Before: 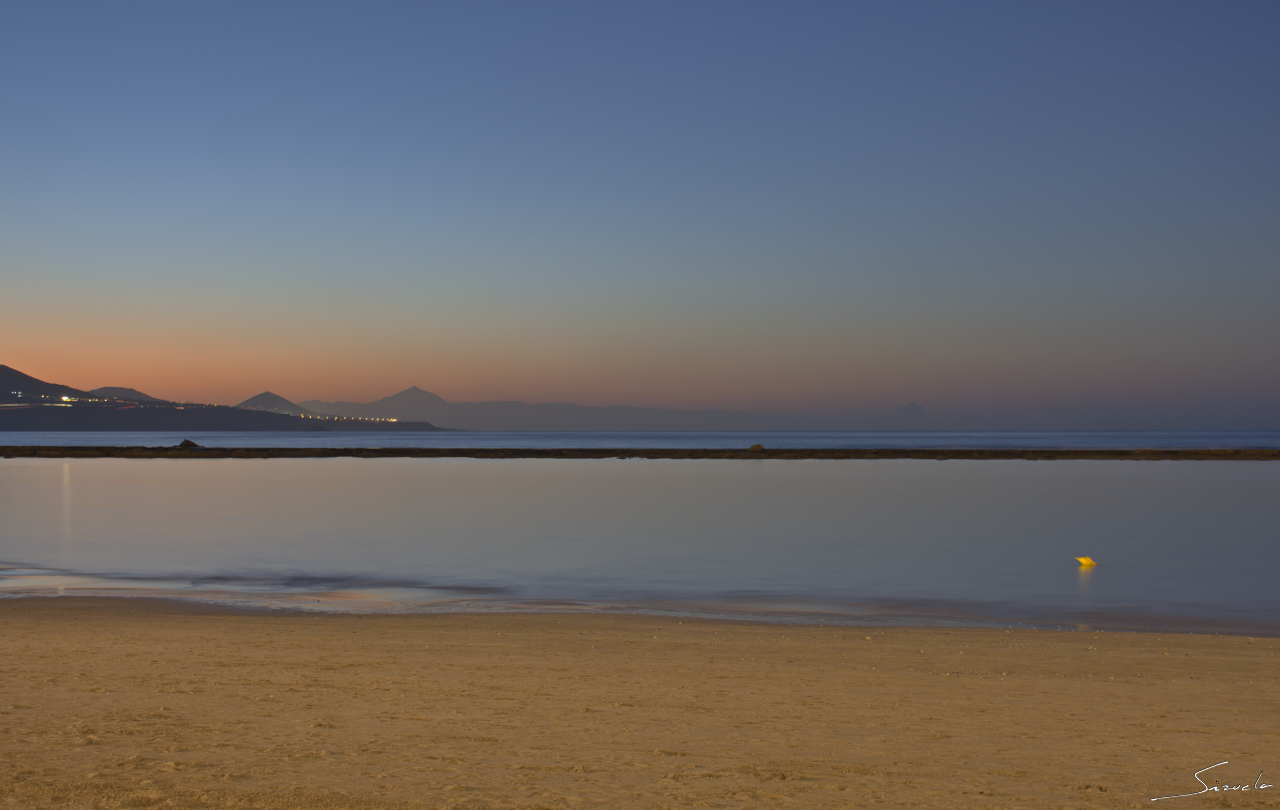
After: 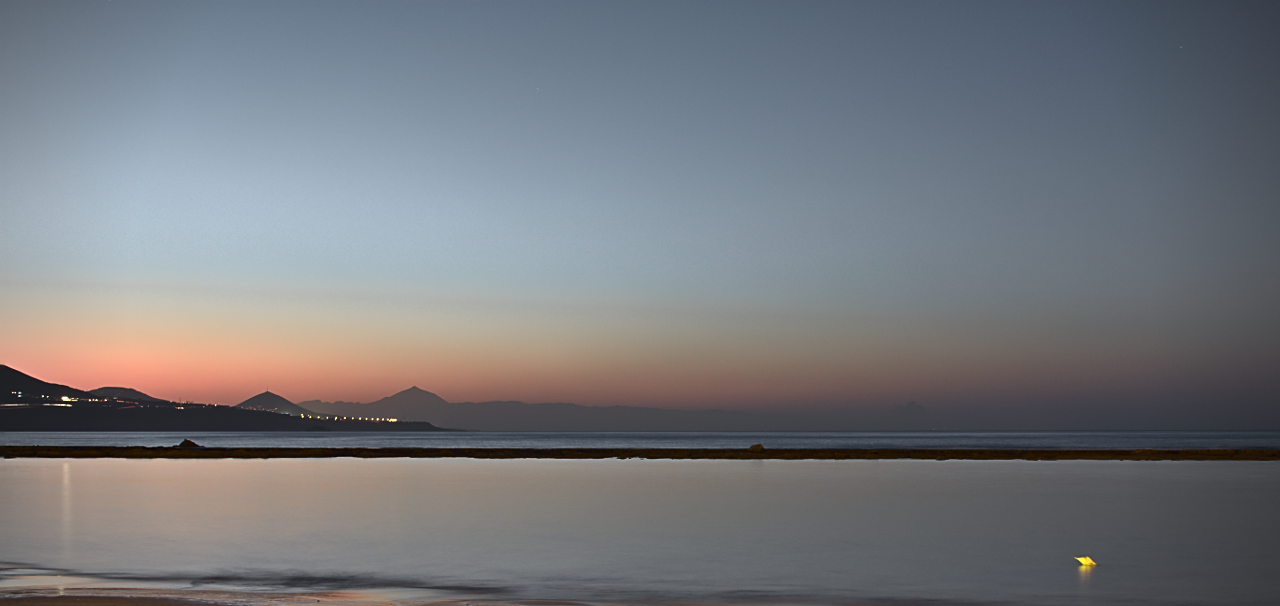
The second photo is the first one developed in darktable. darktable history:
crop: bottom 24.981%
sharpen: amount 0.497
vignetting: on, module defaults
contrast brightness saturation: contrast 0.392, brightness 0.097
color zones: curves: ch0 [(0, 0.533) (0.126, 0.533) (0.234, 0.533) (0.368, 0.357) (0.5, 0.5) (0.625, 0.5) (0.74, 0.637) (0.875, 0.5)]; ch1 [(0.004, 0.708) (0.129, 0.662) (0.25, 0.5) (0.375, 0.331) (0.496, 0.396) (0.625, 0.649) (0.739, 0.26) (0.875, 0.5) (1, 0.478)]; ch2 [(0, 0.409) (0.132, 0.403) (0.236, 0.558) (0.379, 0.448) (0.5, 0.5) (0.625, 0.5) (0.691, 0.39) (0.875, 0.5)]
